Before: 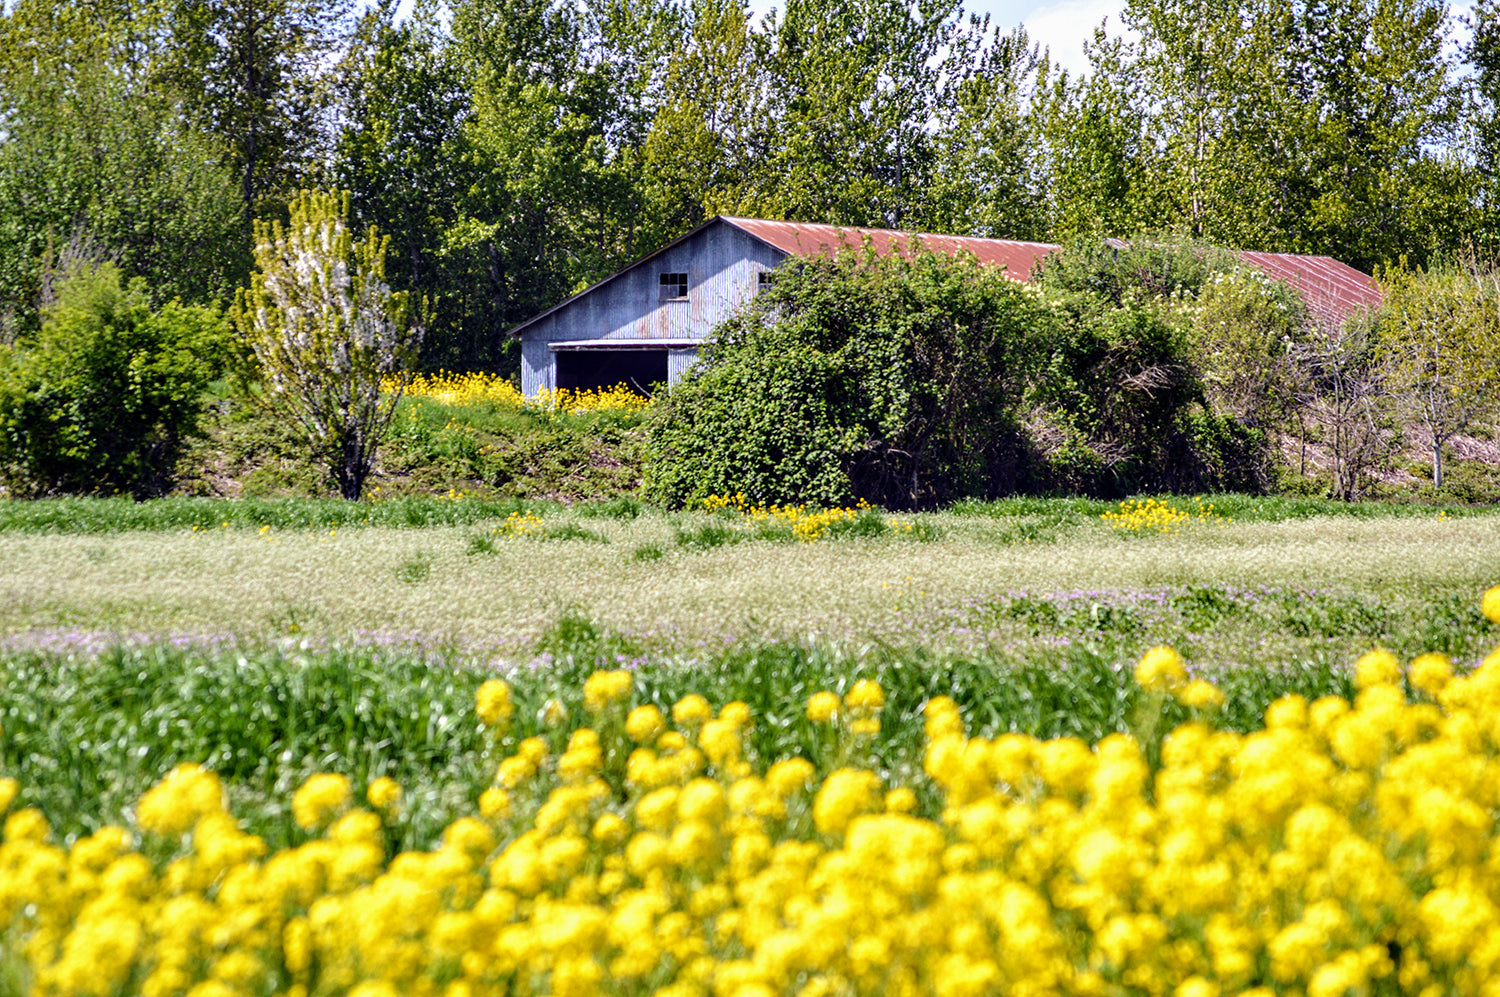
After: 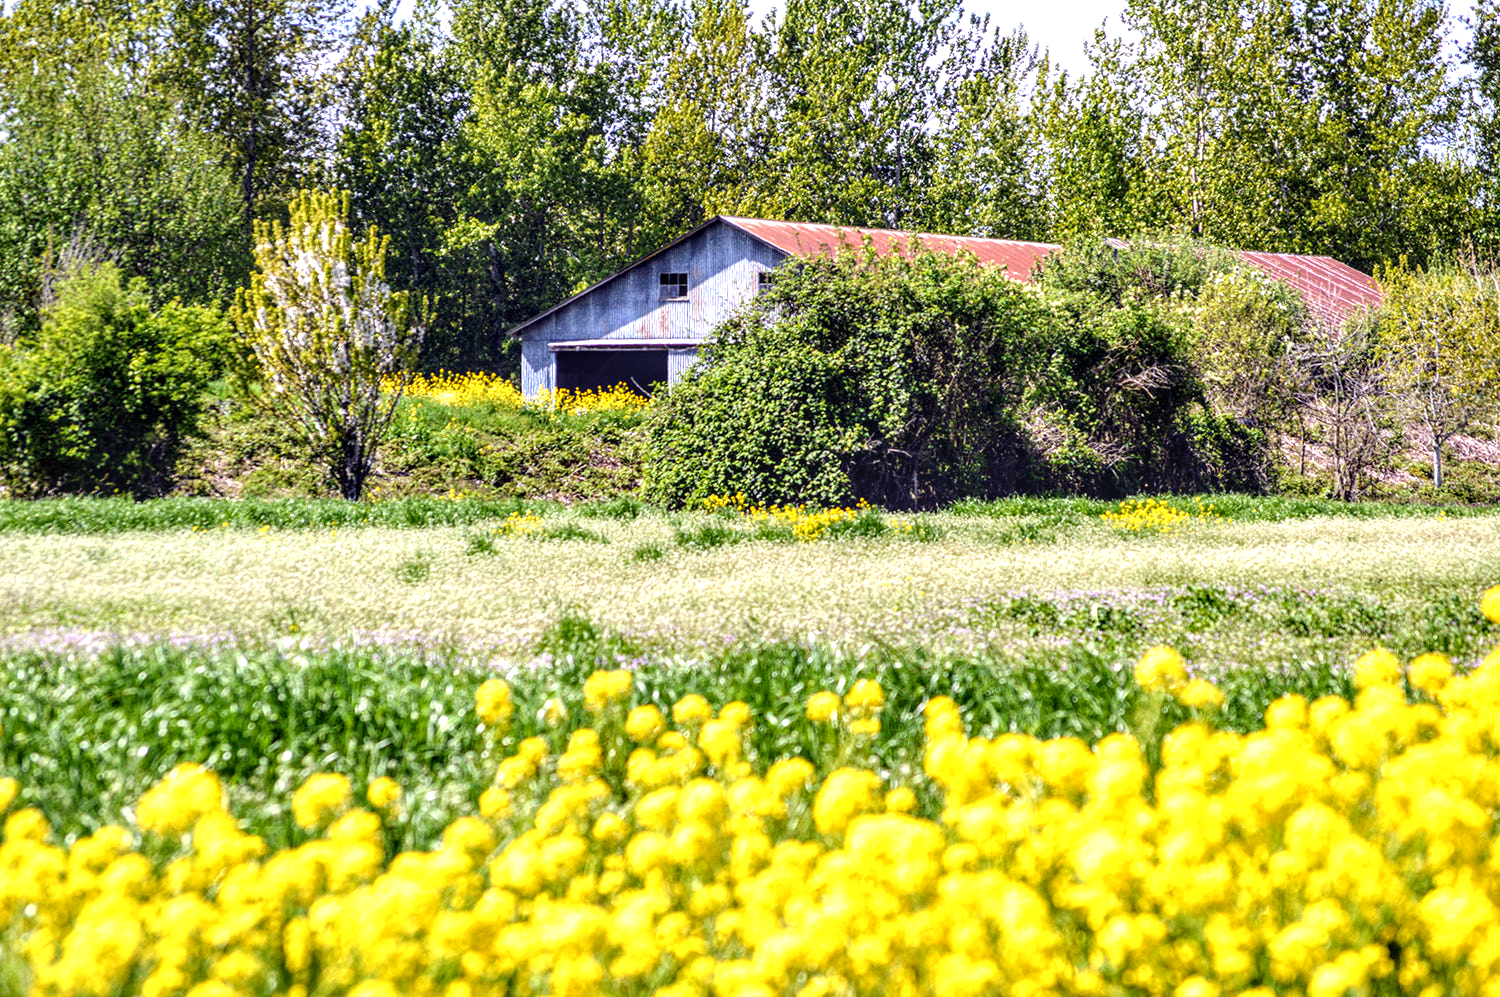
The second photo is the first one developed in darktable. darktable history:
local contrast: on, module defaults
exposure: exposure 0.564 EV, compensate highlight preservation false
